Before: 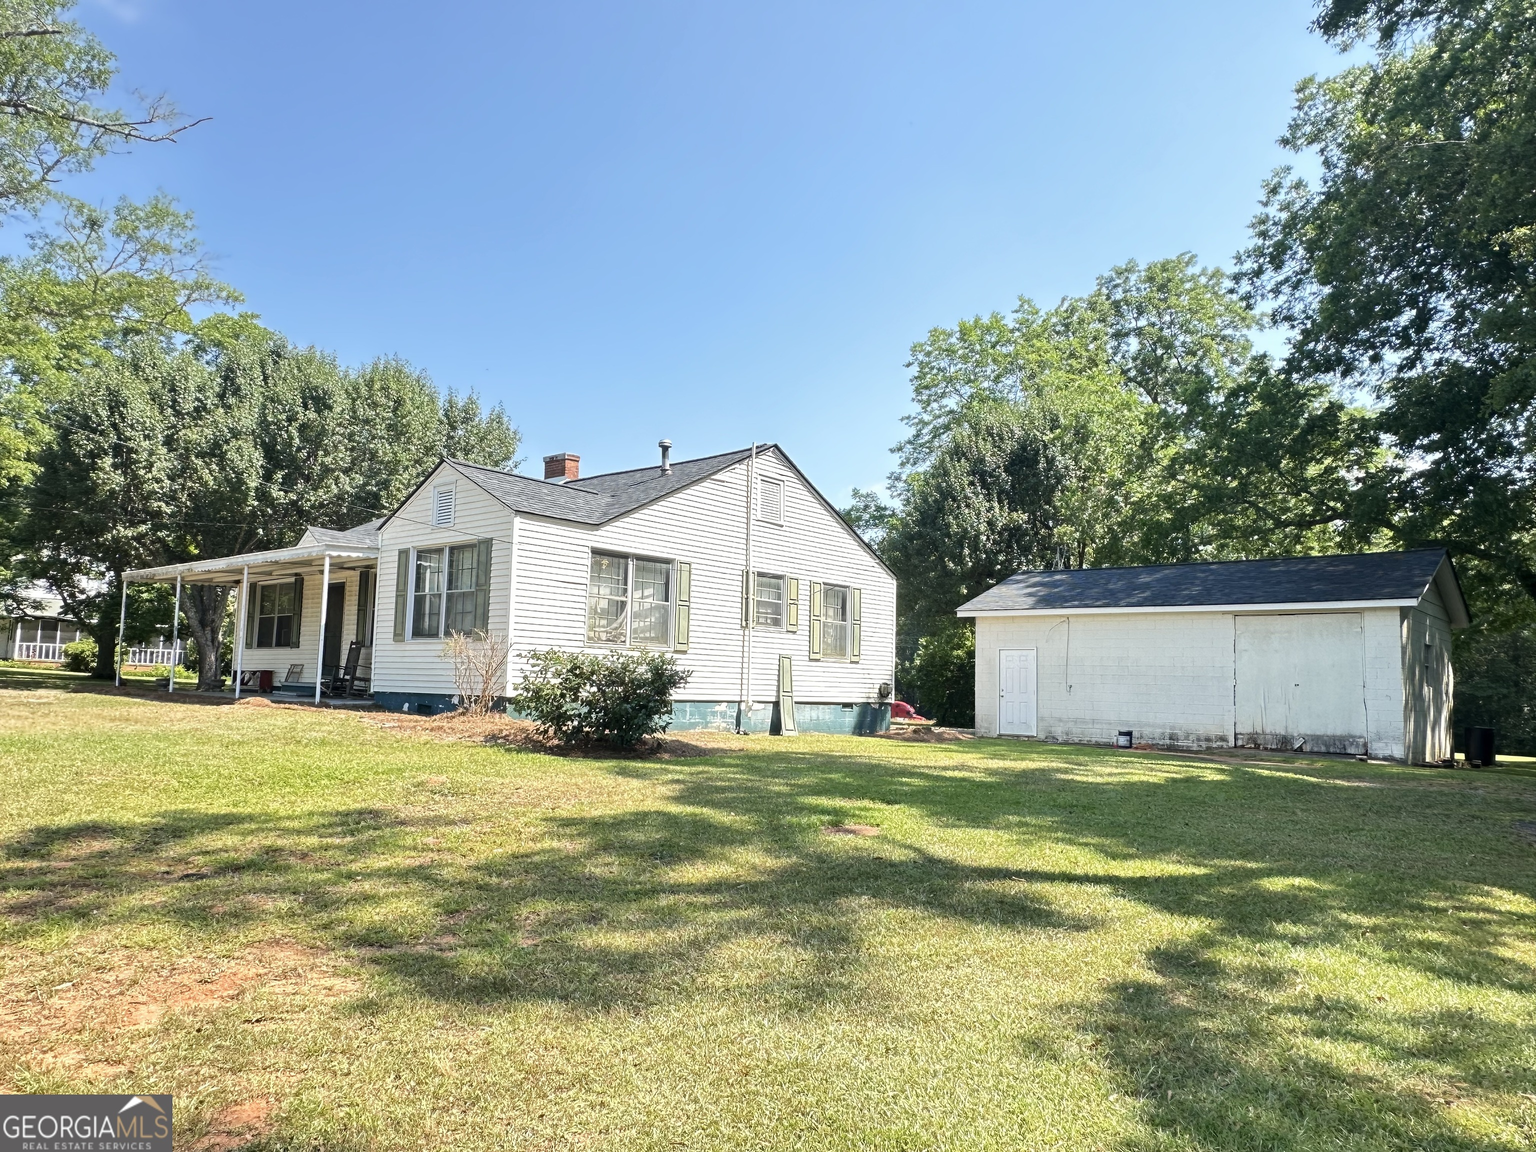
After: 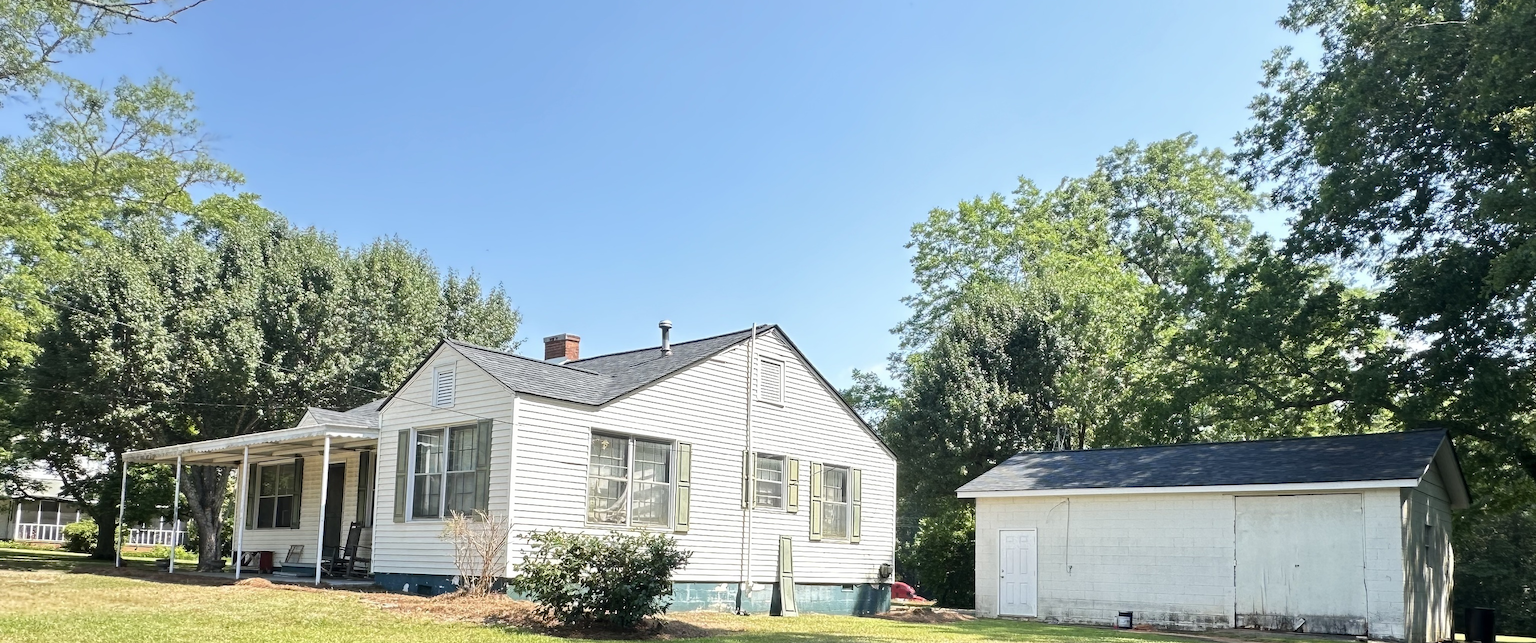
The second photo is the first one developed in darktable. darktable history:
crop and rotate: top 10.414%, bottom 33.694%
